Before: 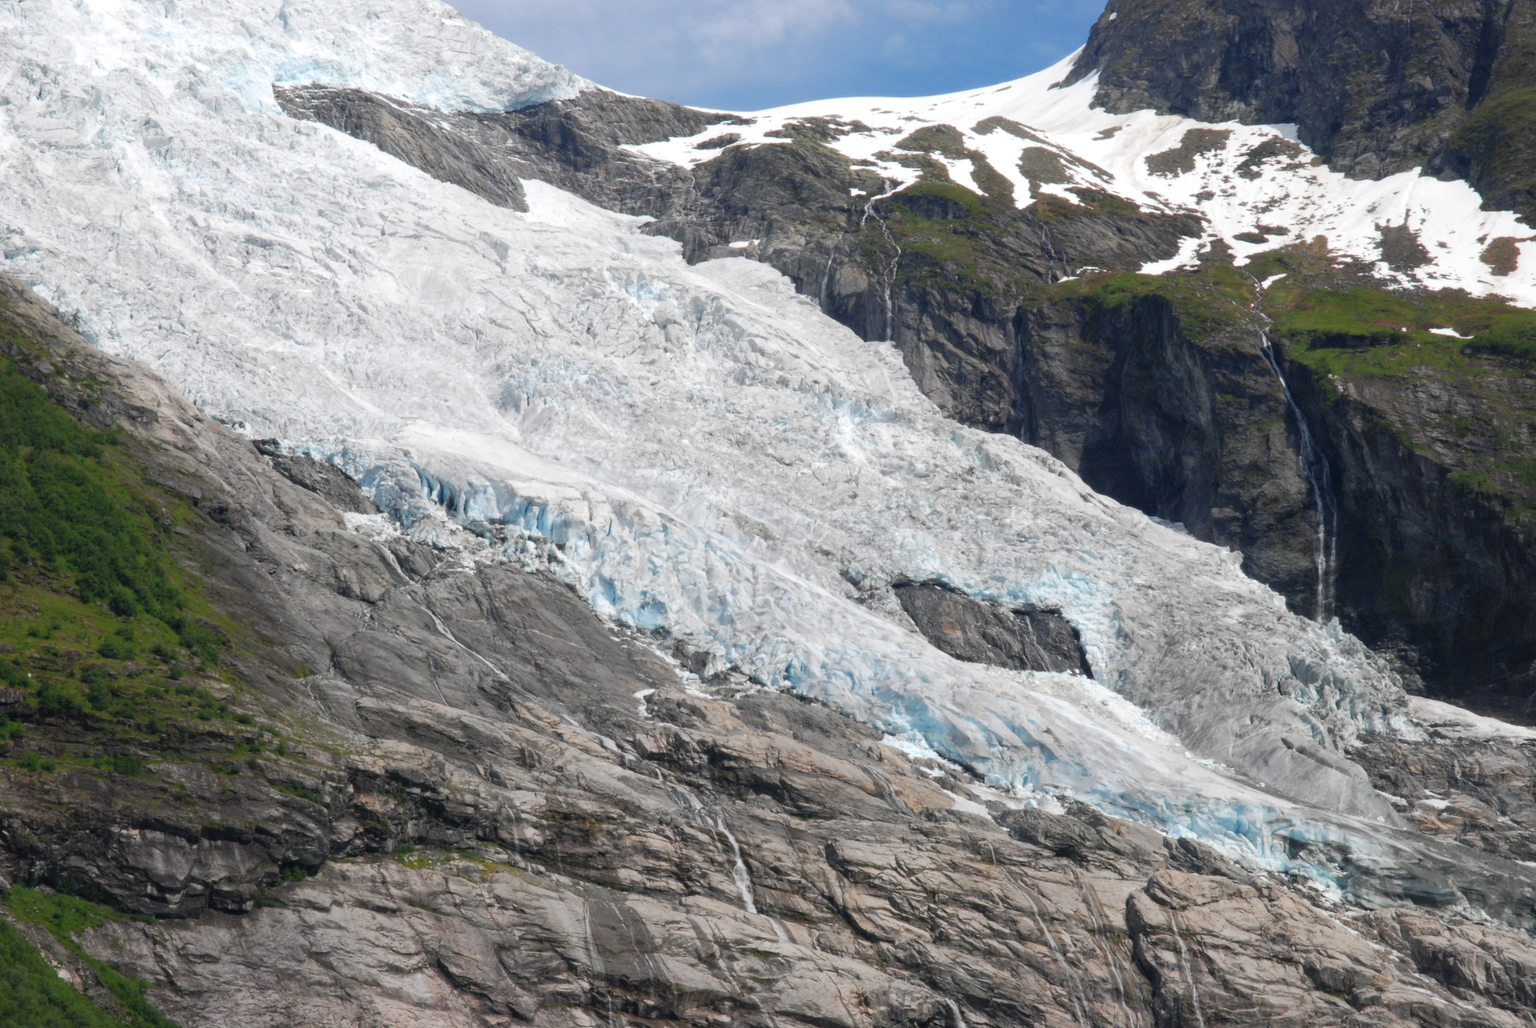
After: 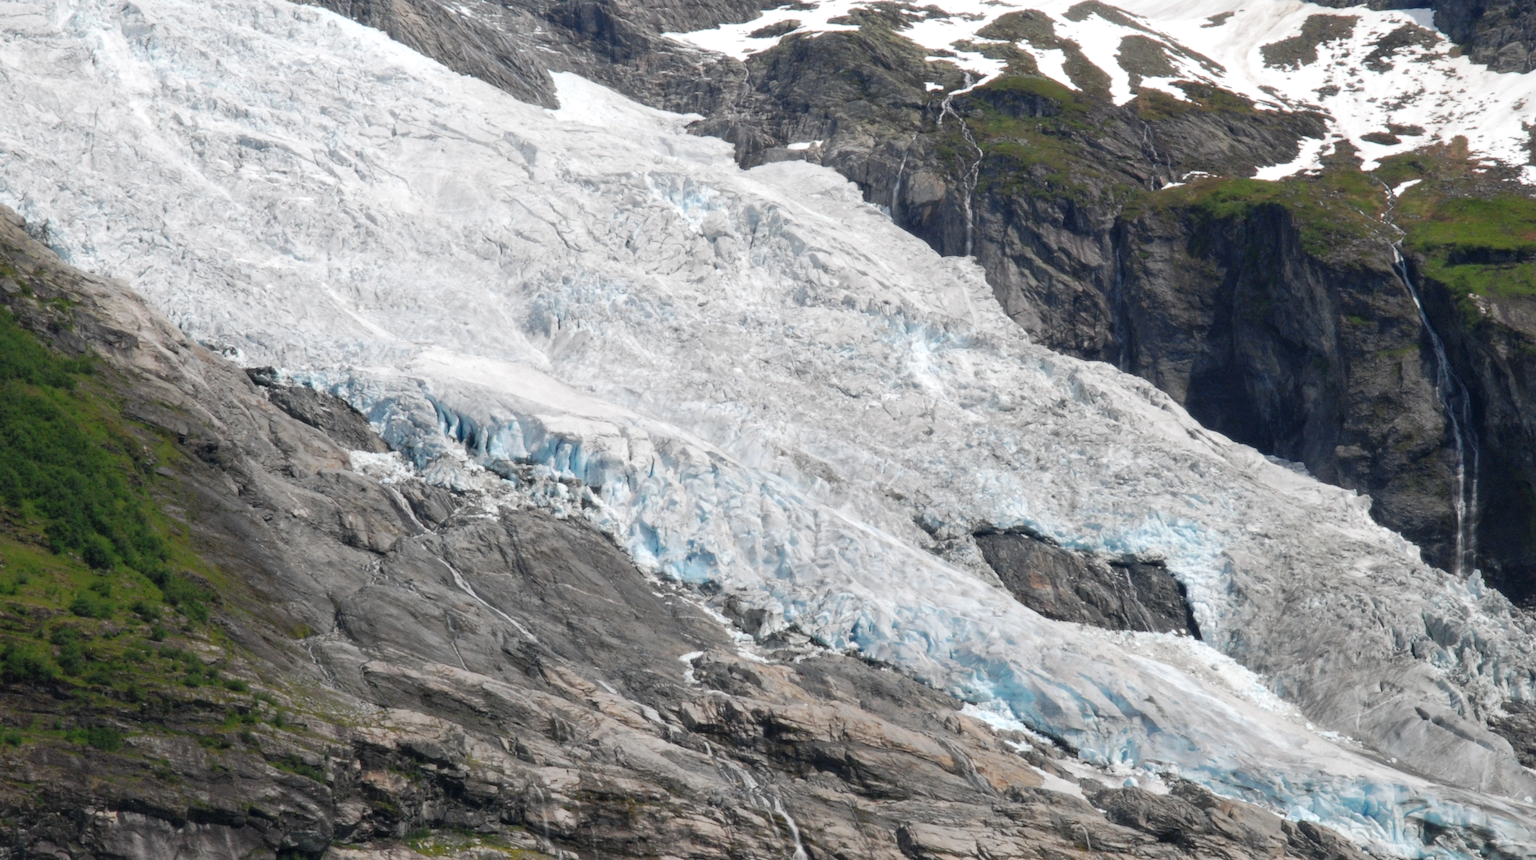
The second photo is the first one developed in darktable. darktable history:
crop and rotate: left 2.425%, top 11.305%, right 9.6%, bottom 15.08%
contrast equalizer: octaves 7, y [[0.515 ×6], [0.507 ×6], [0.425 ×6], [0 ×6], [0 ×6]]
